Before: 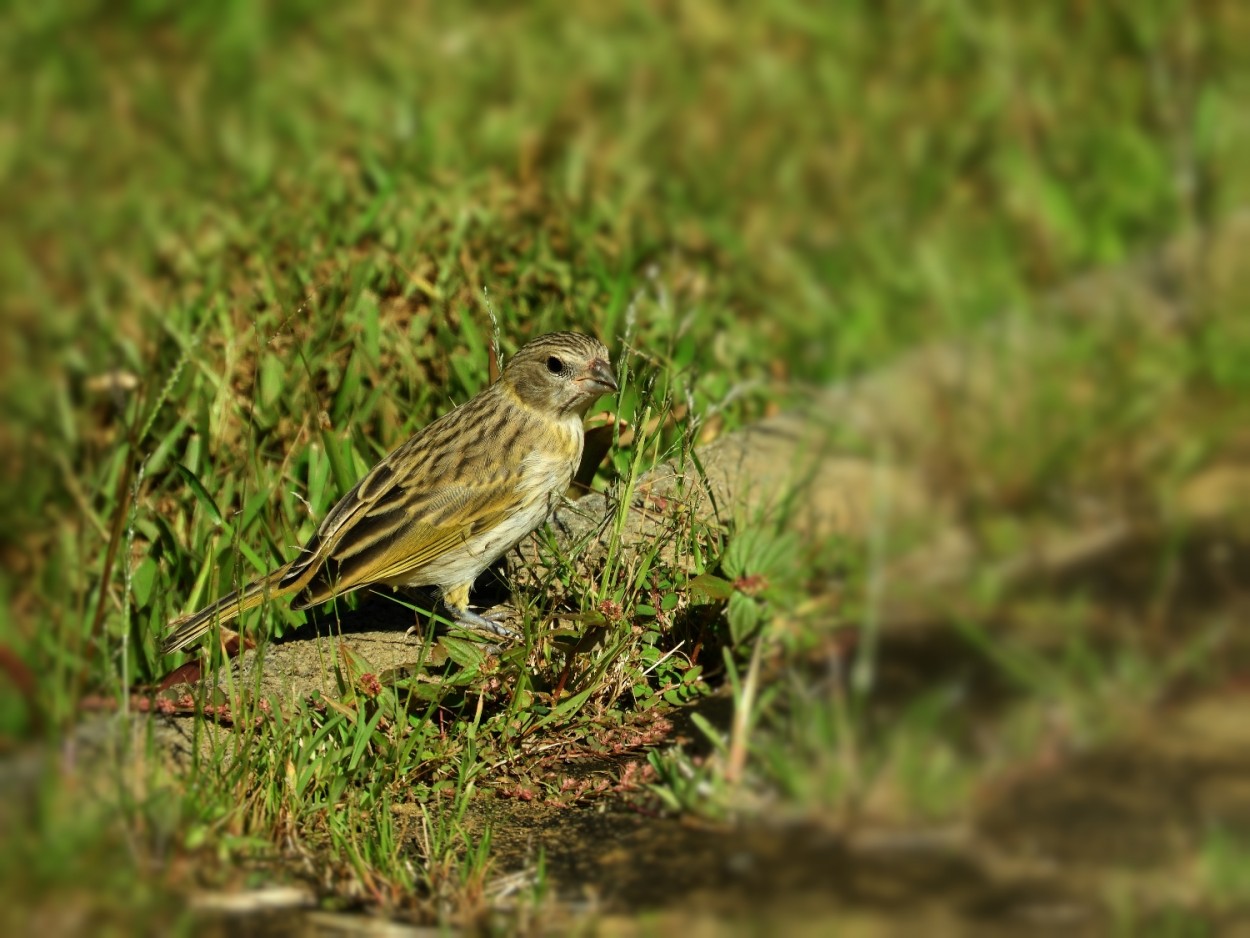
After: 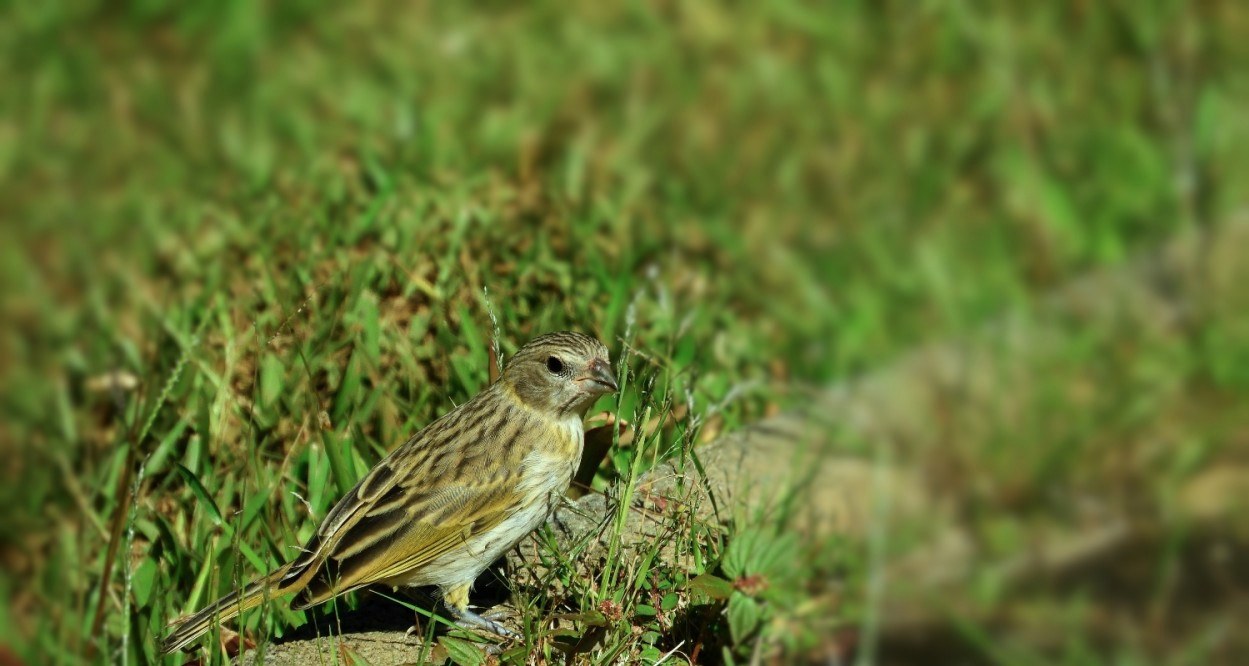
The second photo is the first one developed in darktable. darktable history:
color calibration: illuminant Planckian (black body), x 0.368, y 0.361, temperature 4277.48 K
crop: right 0%, bottom 28.927%
